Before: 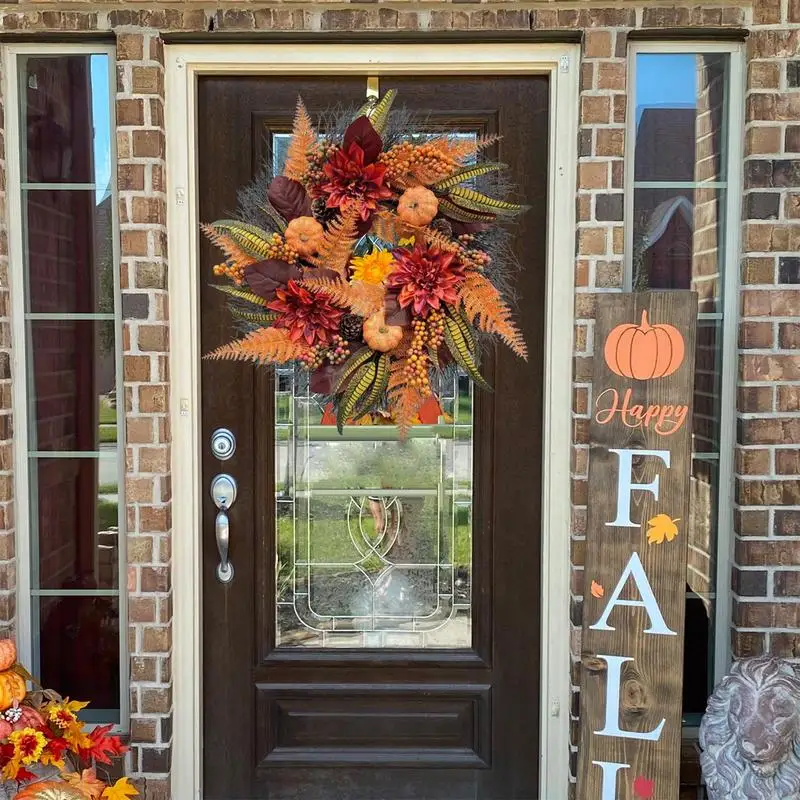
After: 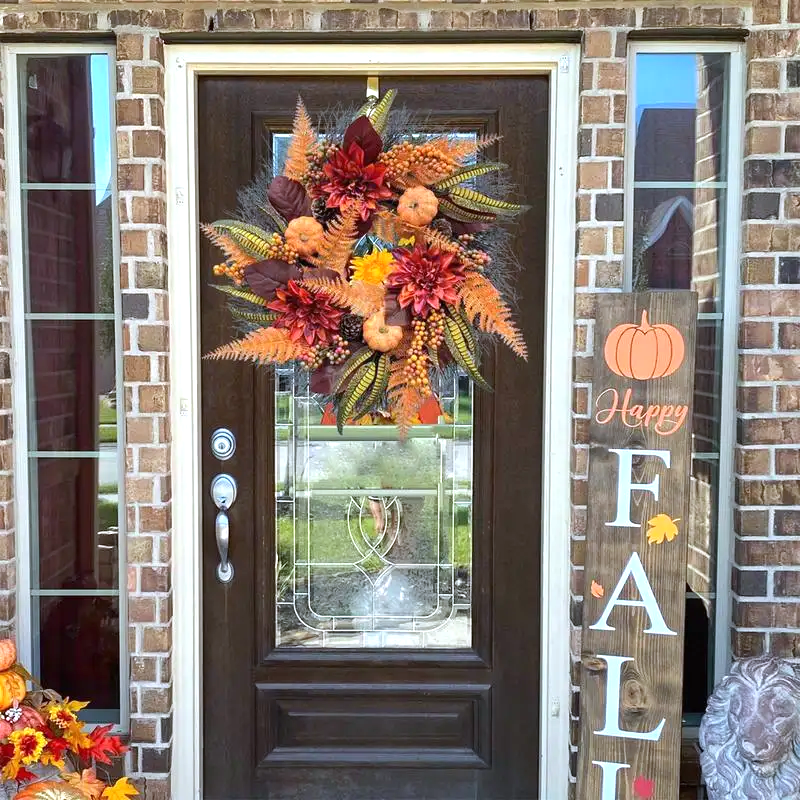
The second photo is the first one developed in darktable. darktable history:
white balance: red 0.954, blue 1.079
exposure: black level correction 0, exposure 0.5 EV, compensate highlight preservation false
